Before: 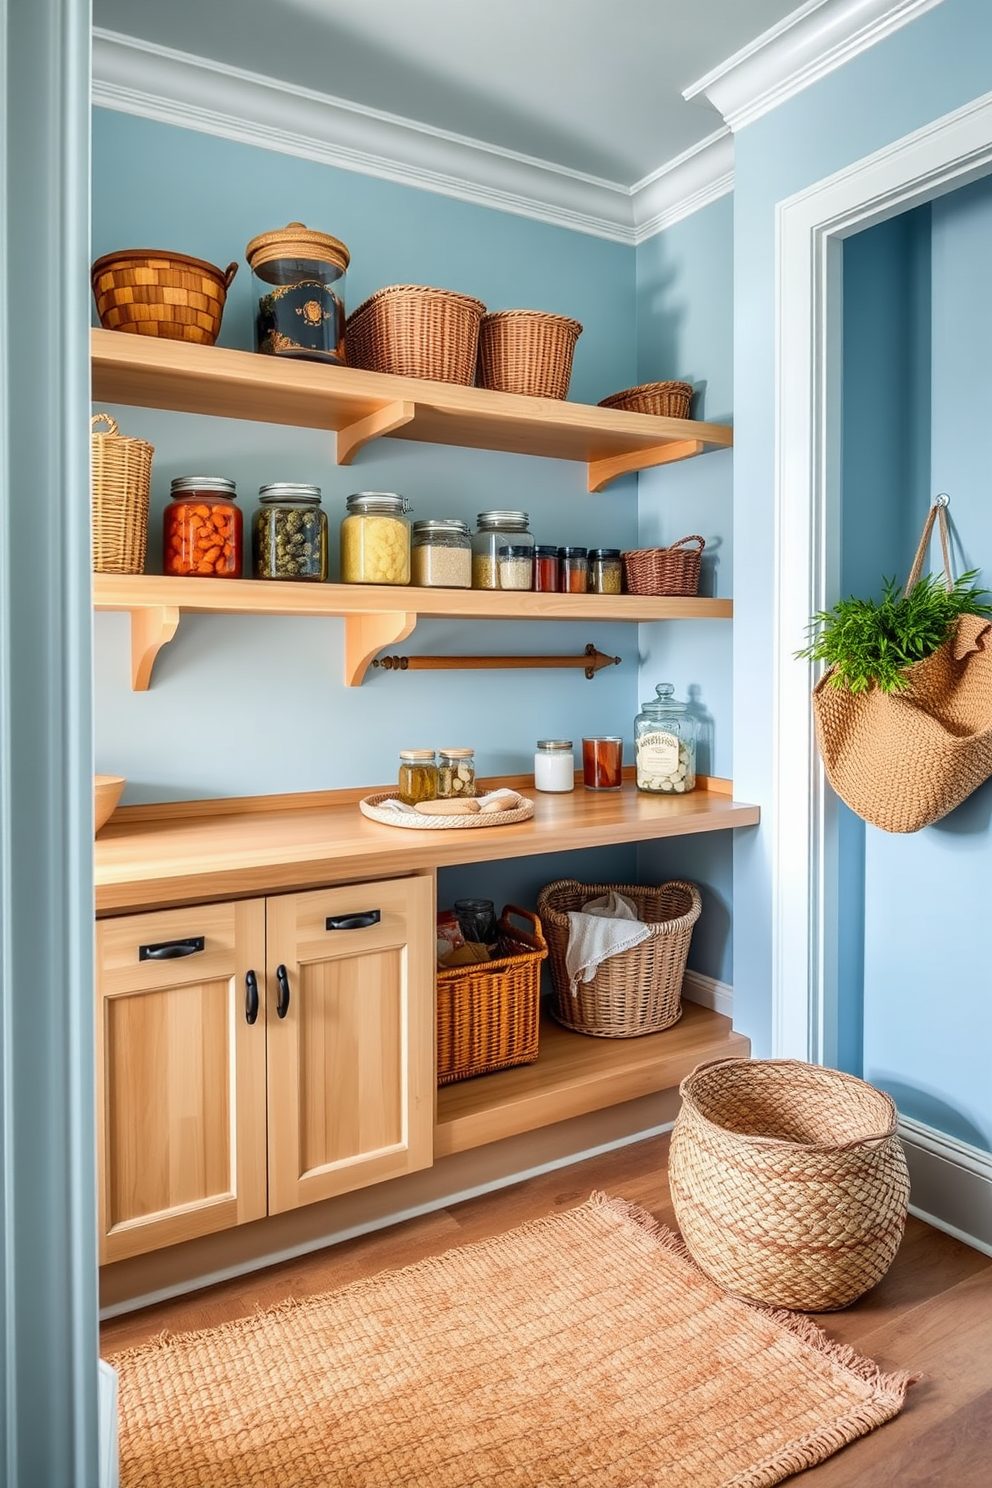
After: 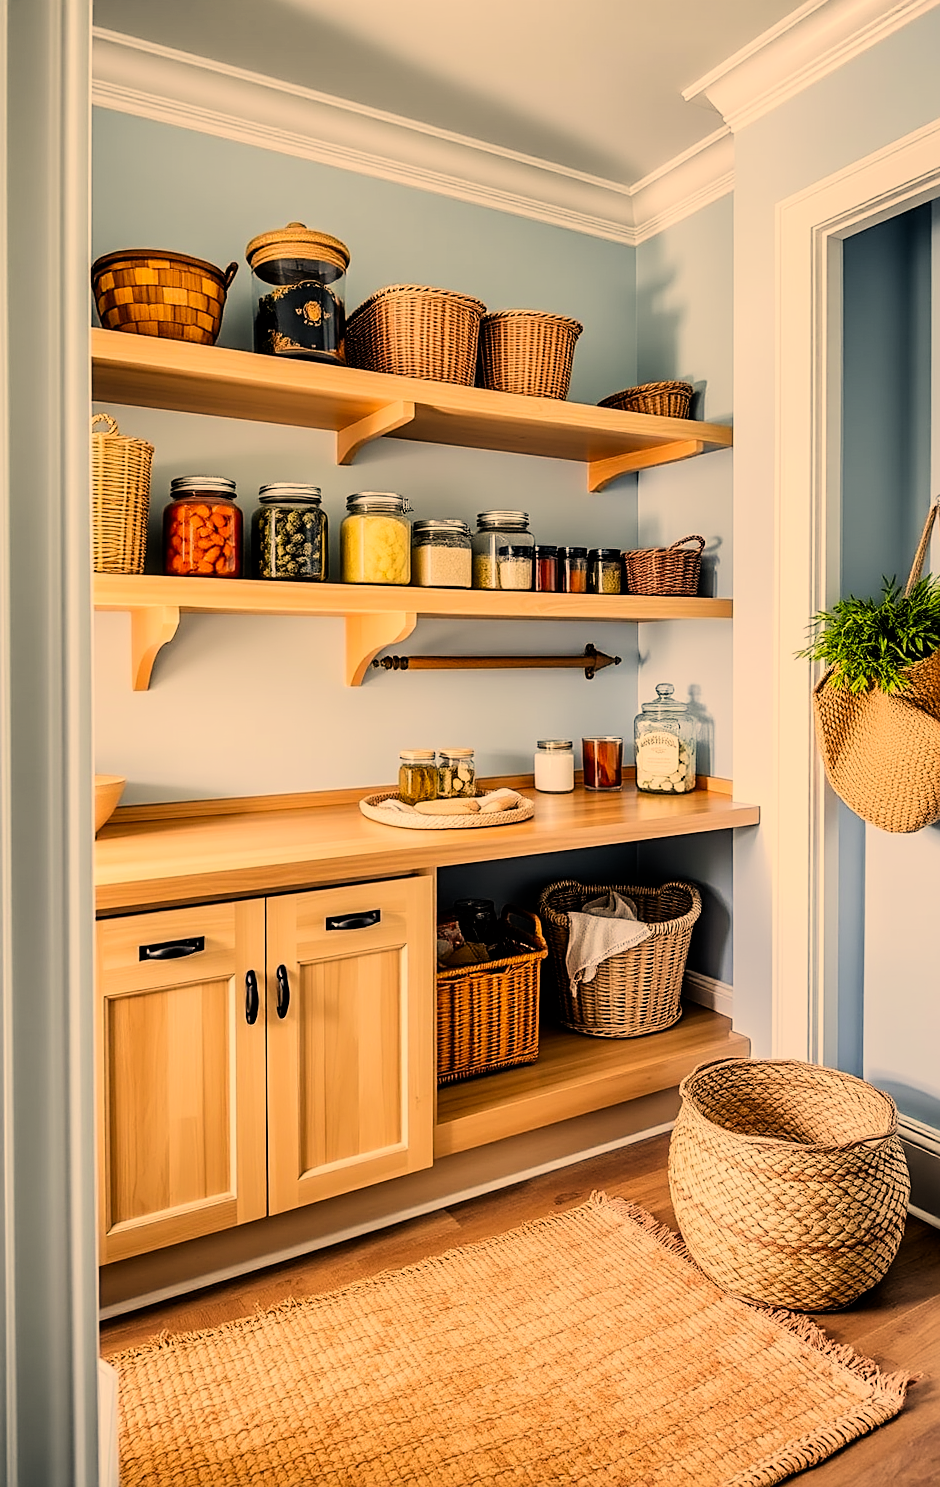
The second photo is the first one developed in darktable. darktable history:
sharpen: on, module defaults
filmic rgb: black relative exposure -5 EV, hardness 2.88, contrast 1.5
color correction: highlights a* 15, highlights b* 31.55
tone curve: preserve colors none
crop and rotate: right 5.167%
